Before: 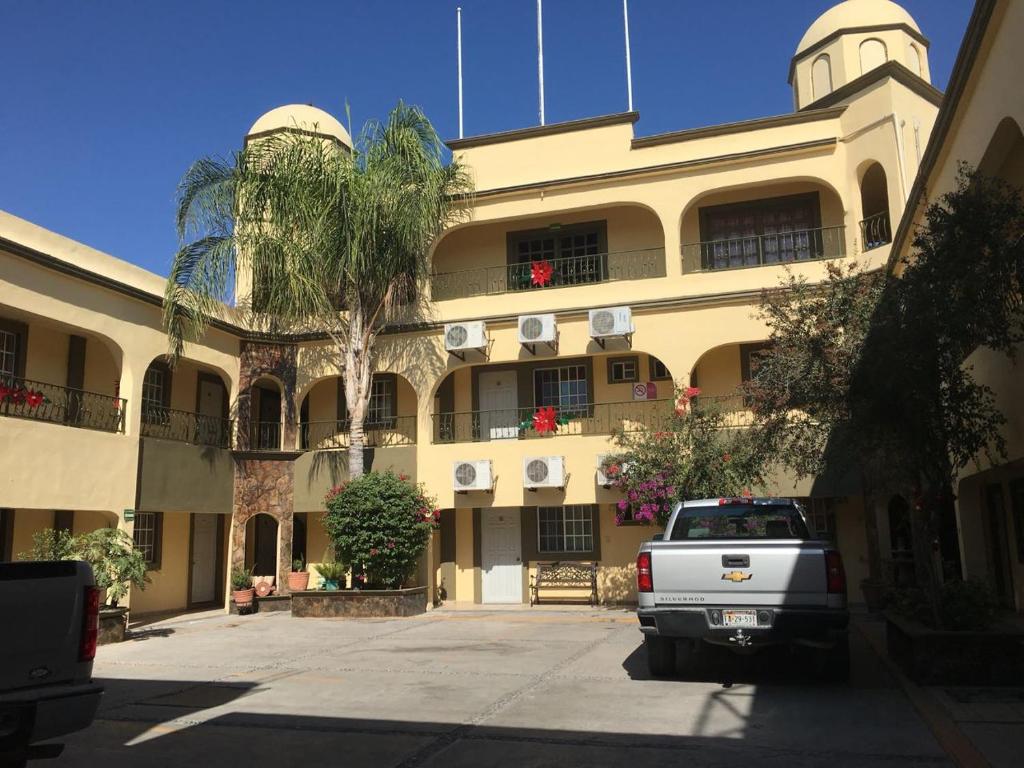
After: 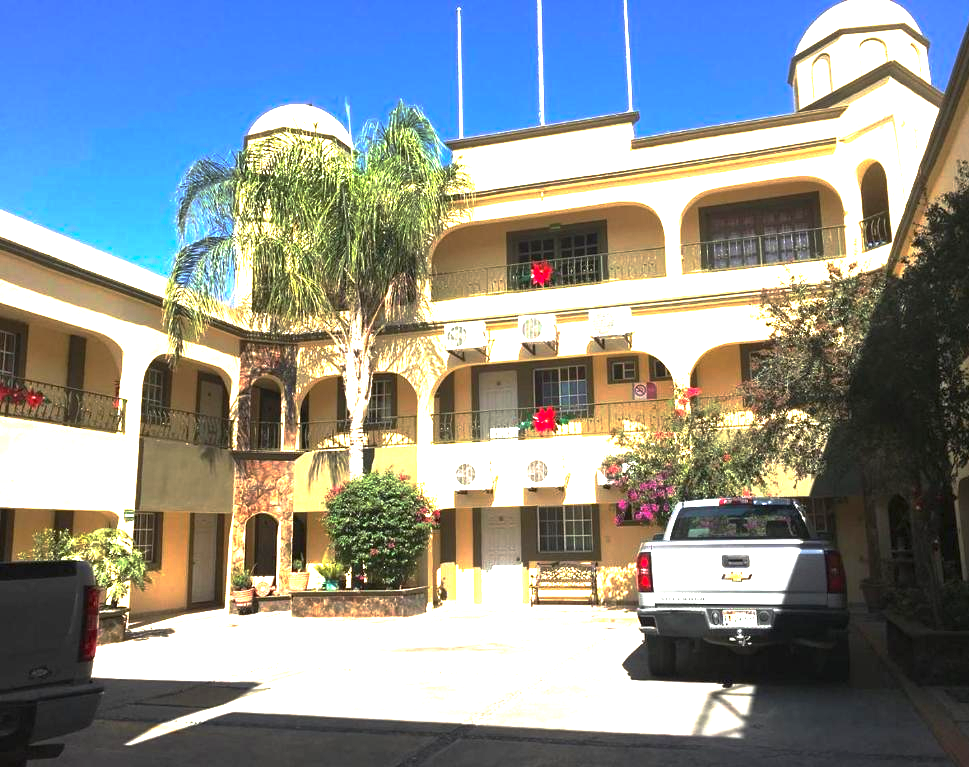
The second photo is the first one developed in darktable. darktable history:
base curve: curves: ch0 [(0, 0) (0.595, 0.418) (1, 1)], preserve colors none
crop and rotate: left 0%, right 5.33%
exposure: black level correction 0, exposure 1.932 EV, compensate exposure bias true, compensate highlight preservation false
